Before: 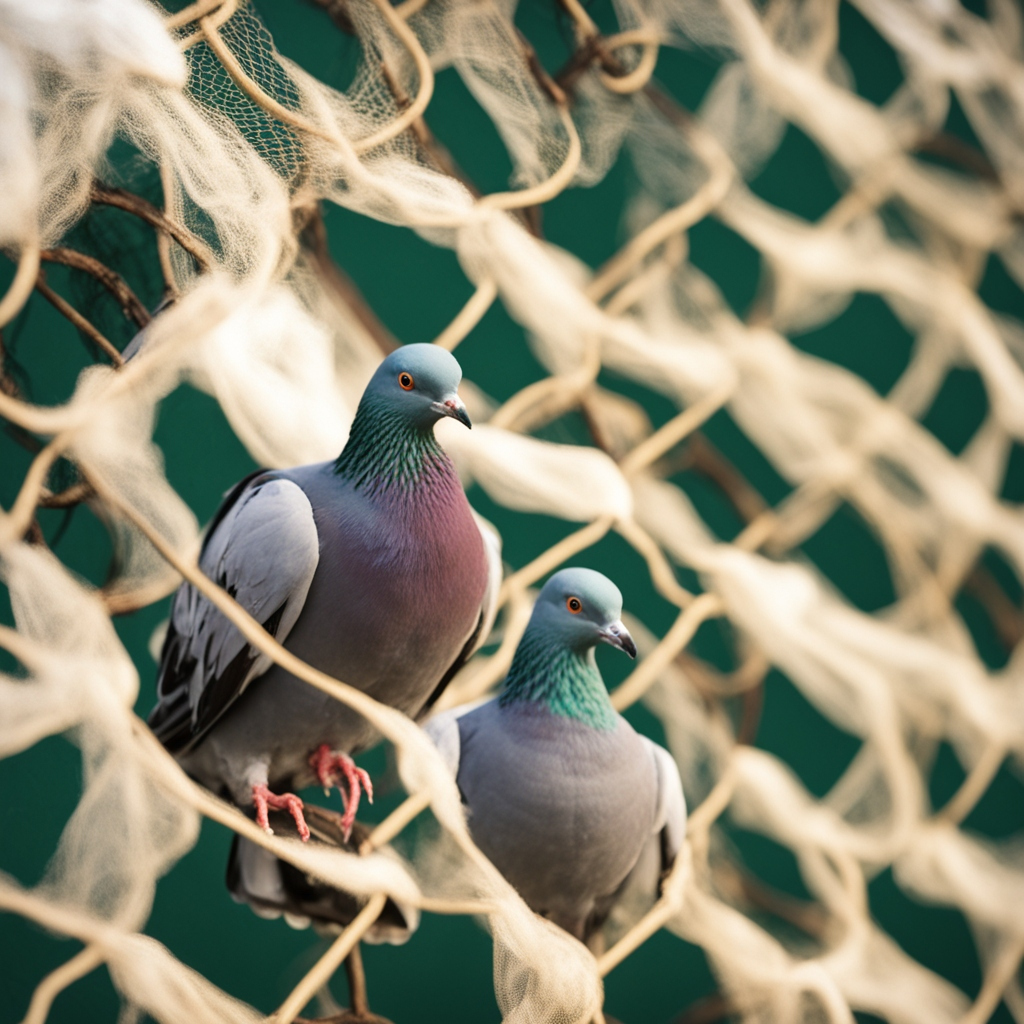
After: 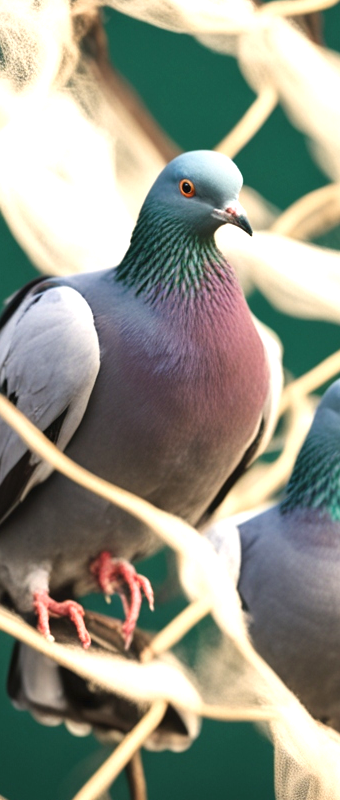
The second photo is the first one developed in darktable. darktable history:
crop and rotate: left 21.44%, top 18.848%, right 45.337%, bottom 2.97%
exposure: black level correction -0.002, exposure 0.539 EV, compensate highlight preservation false
